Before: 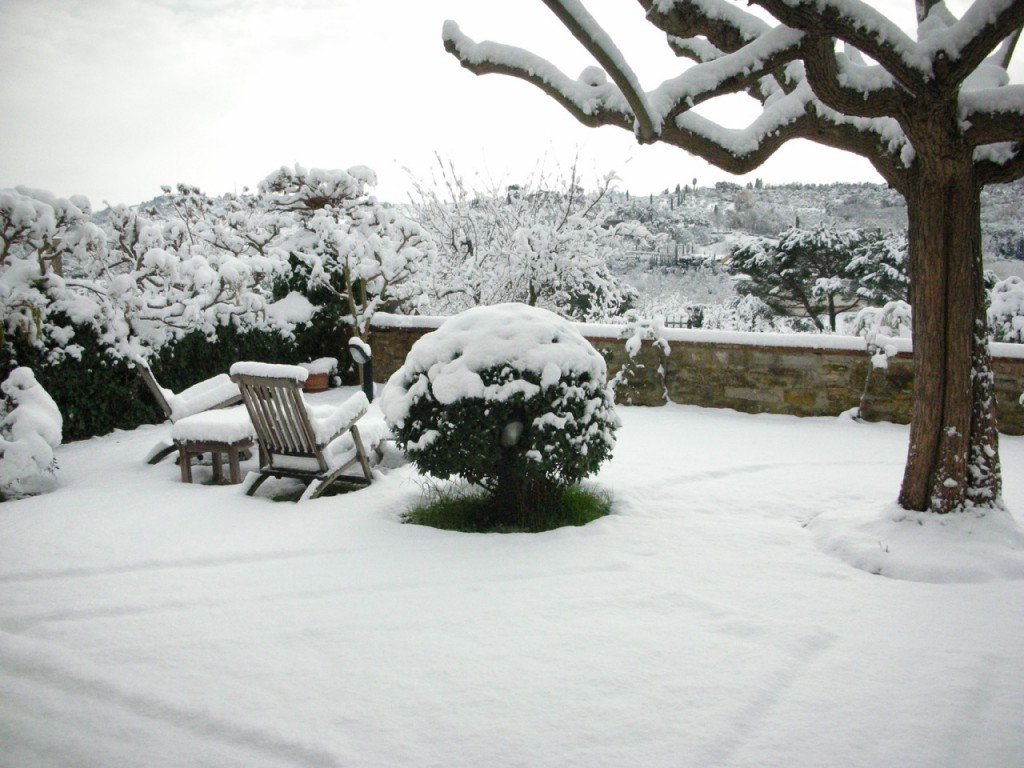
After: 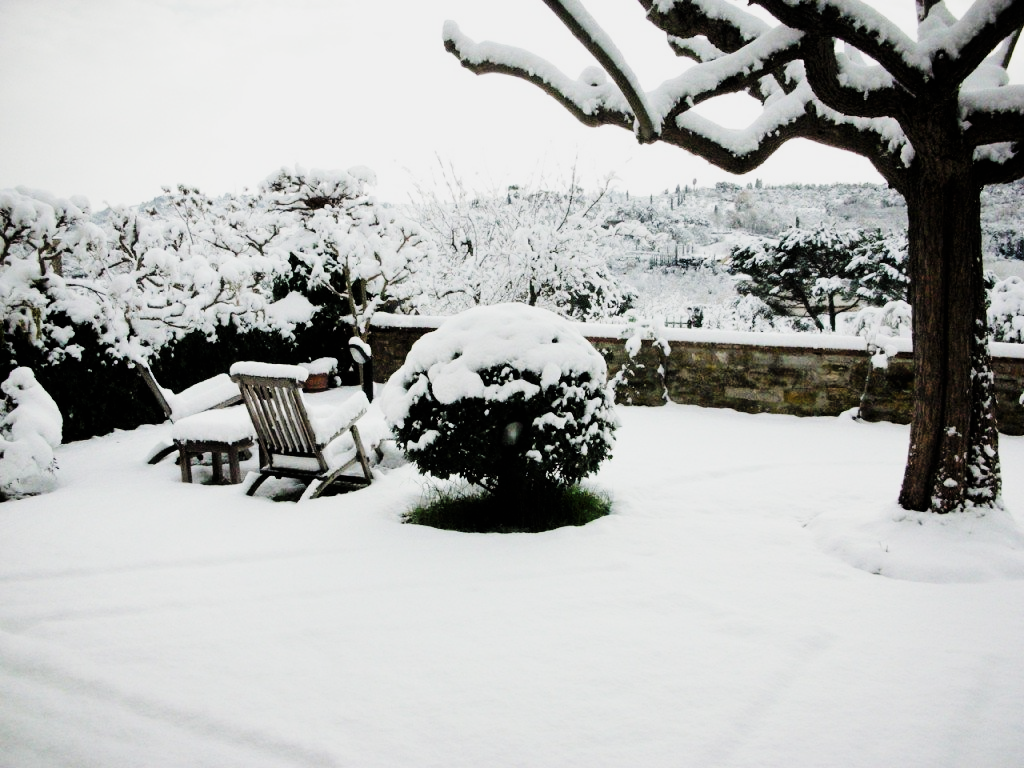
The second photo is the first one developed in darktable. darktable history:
tone curve: curves: ch0 [(0, 0) (0.003, 0.005) (0.011, 0.013) (0.025, 0.027) (0.044, 0.044) (0.069, 0.06) (0.1, 0.081) (0.136, 0.114) (0.177, 0.16) (0.224, 0.211) (0.277, 0.277) (0.335, 0.354) (0.399, 0.435) (0.468, 0.538) (0.543, 0.626) (0.623, 0.708) (0.709, 0.789) (0.801, 0.867) (0.898, 0.935) (1, 1)], preserve colors none
filmic rgb: black relative exposure -5 EV, hardness 2.88, contrast 1.4, highlights saturation mix -30%
